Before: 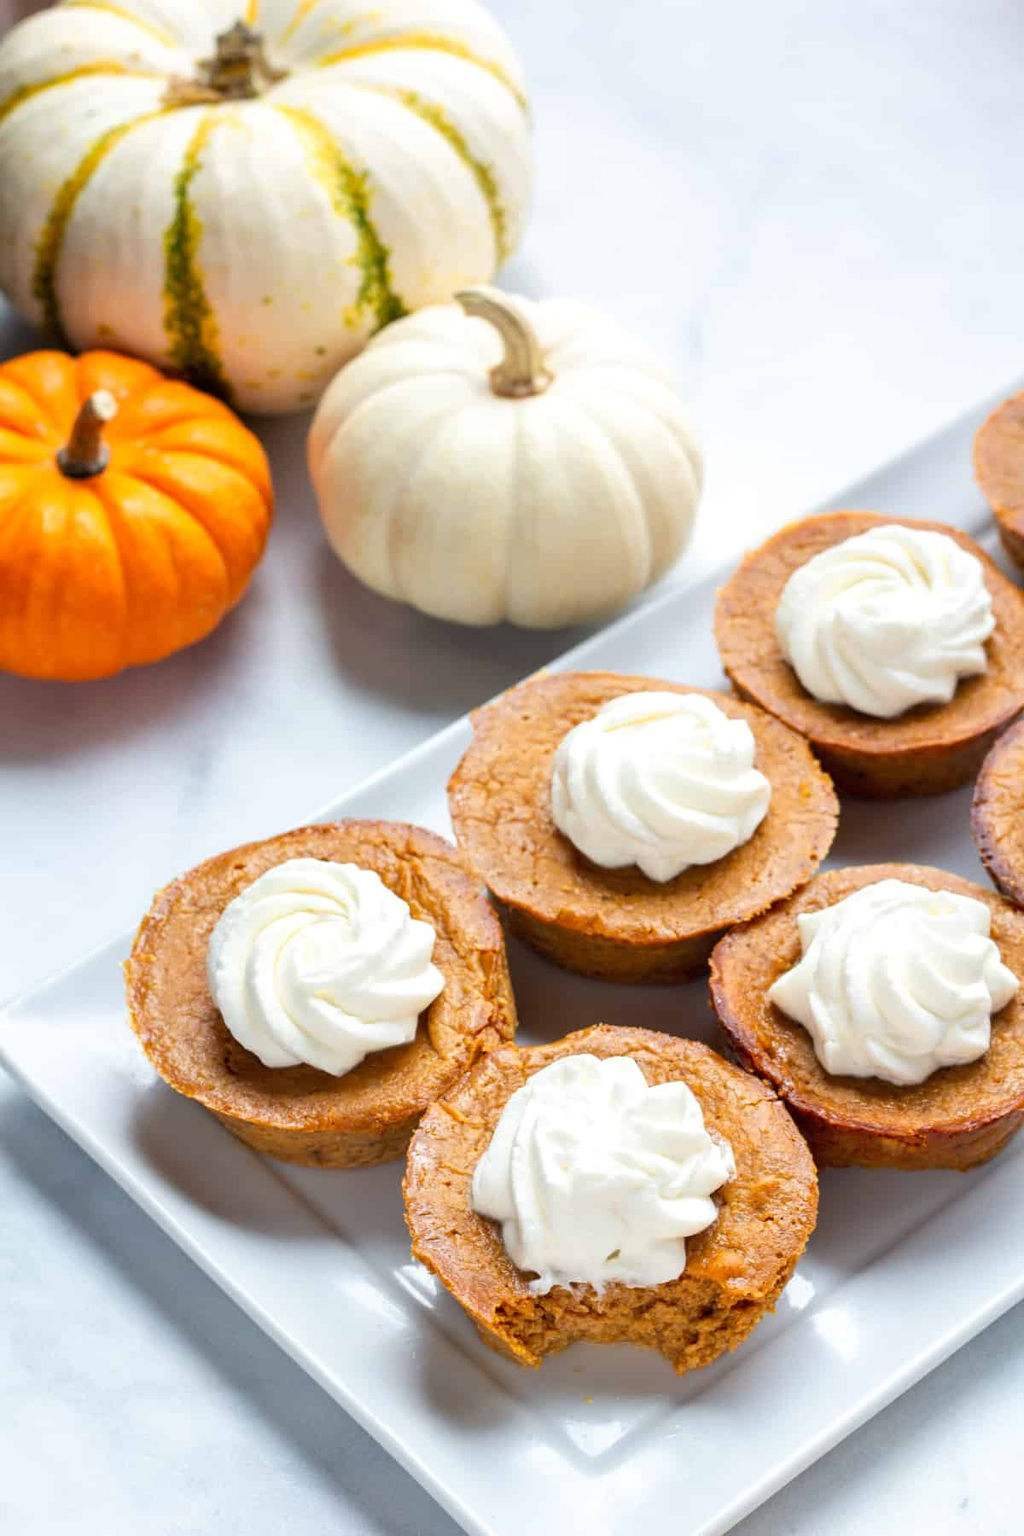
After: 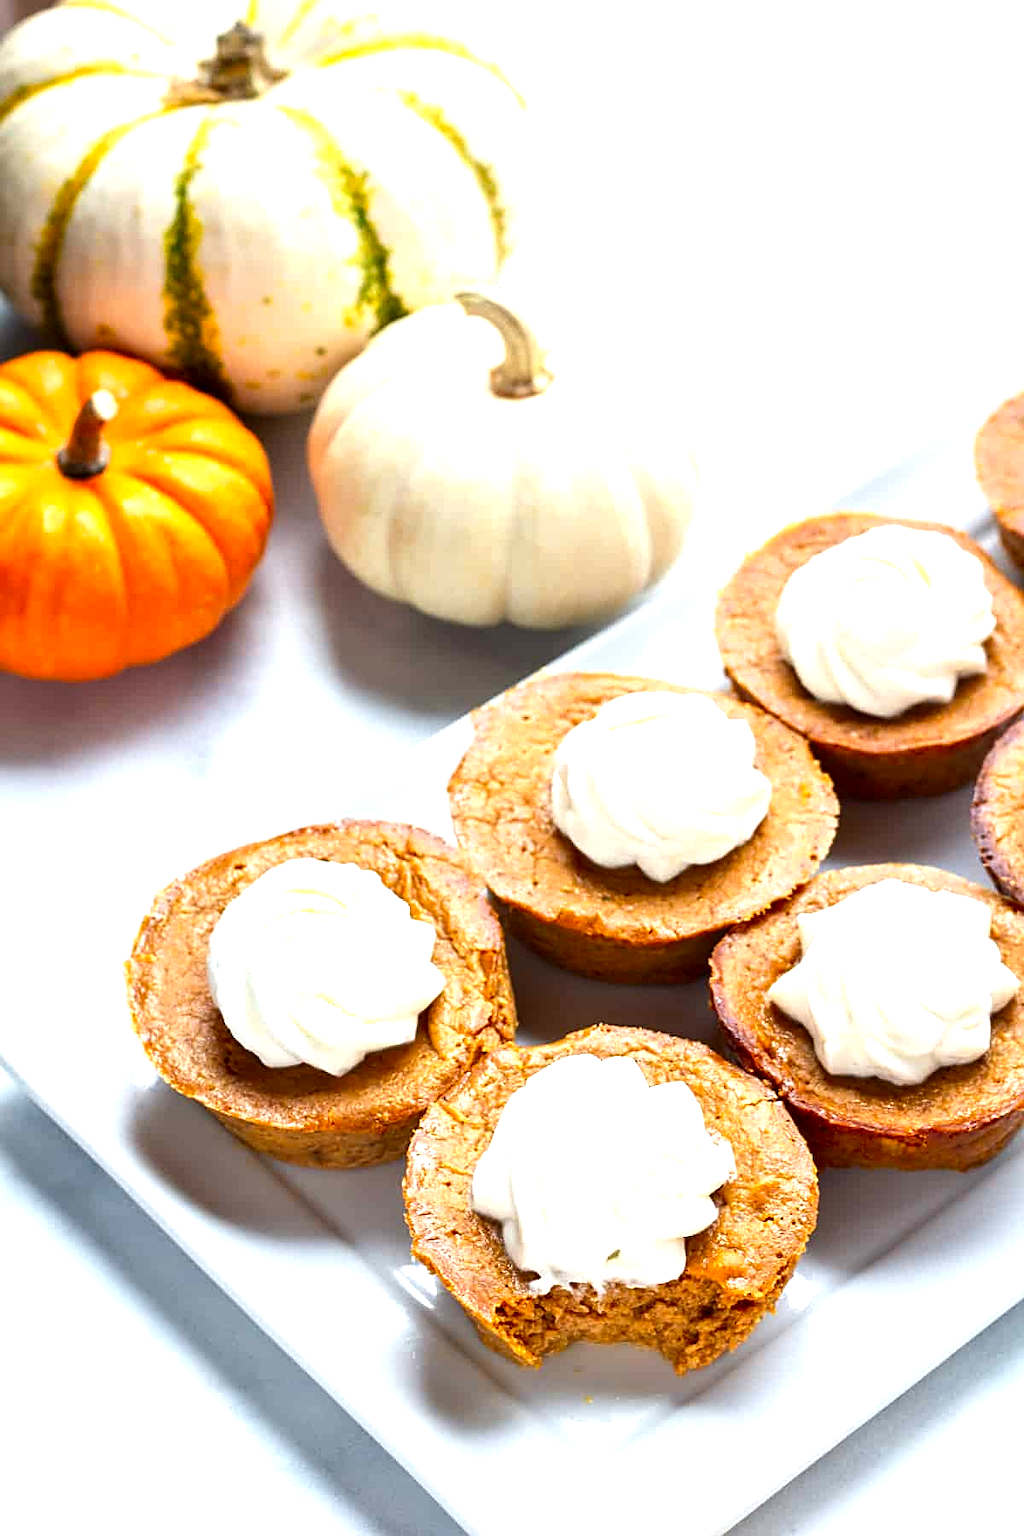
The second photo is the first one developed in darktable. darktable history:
exposure: black level correction 0, exposure 0.7 EV, compensate exposure bias true, compensate highlight preservation false
contrast brightness saturation: contrast 0.07, brightness -0.13, saturation 0.06
sharpen: on, module defaults
